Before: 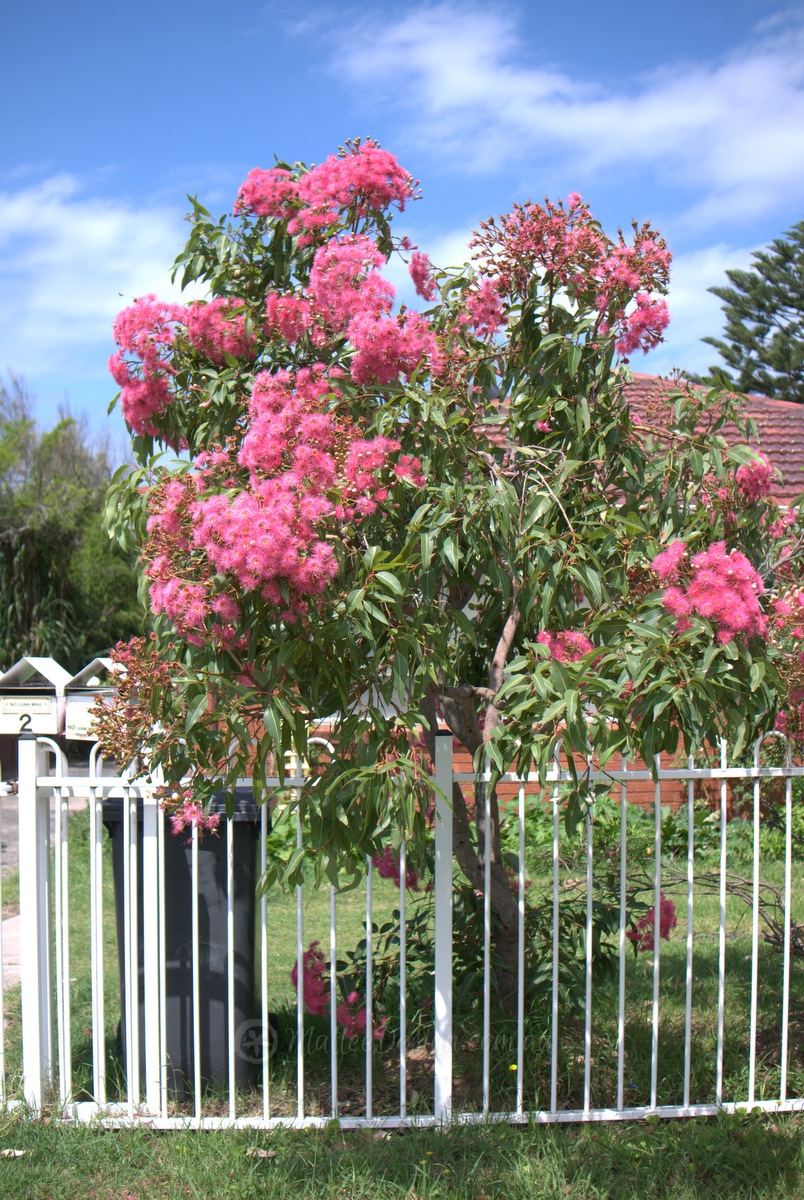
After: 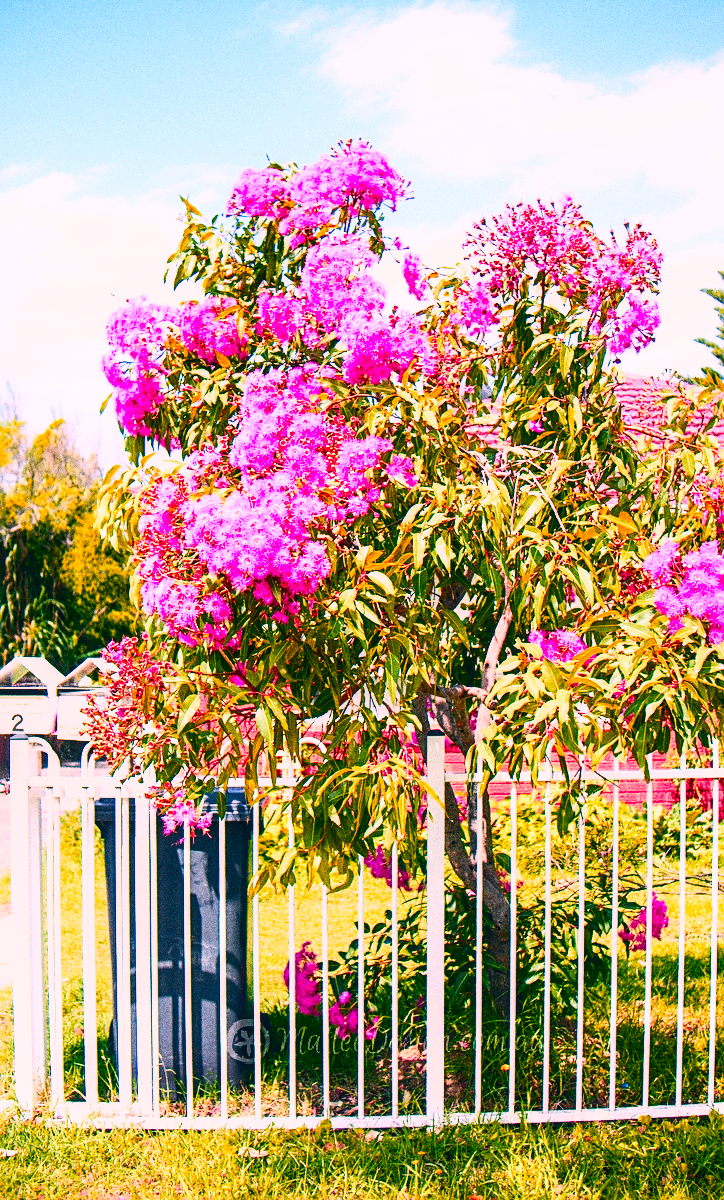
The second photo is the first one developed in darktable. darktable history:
sharpen: on, module defaults
color correction: highlights a* 14.46, highlights b* 5.85, shadows a* -5.53, shadows b* -15.24, saturation 0.85
color zones: curves: ch1 [(0.24, 0.629) (0.75, 0.5)]; ch2 [(0.255, 0.454) (0.745, 0.491)], mix 102.12%
local contrast: on, module defaults
contrast brightness saturation: contrast 0.26, brightness 0.02, saturation 0.87
crop and rotate: left 1.088%, right 8.807%
base curve: curves: ch0 [(0, 0.003) (0.001, 0.002) (0.006, 0.004) (0.02, 0.022) (0.048, 0.086) (0.094, 0.234) (0.162, 0.431) (0.258, 0.629) (0.385, 0.8) (0.548, 0.918) (0.751, 0.988) (1, 1)], preserve colors none
grain: strength 49.07%
